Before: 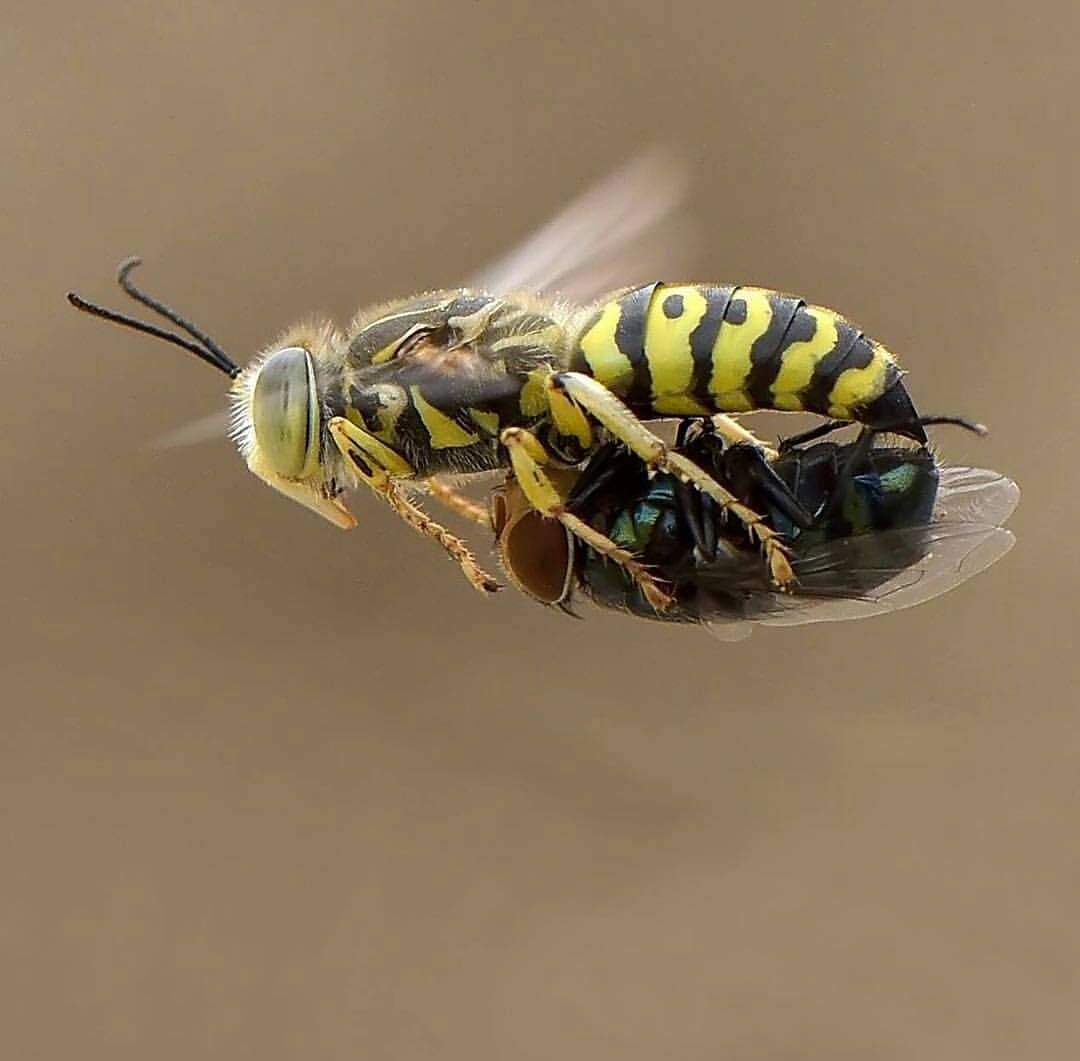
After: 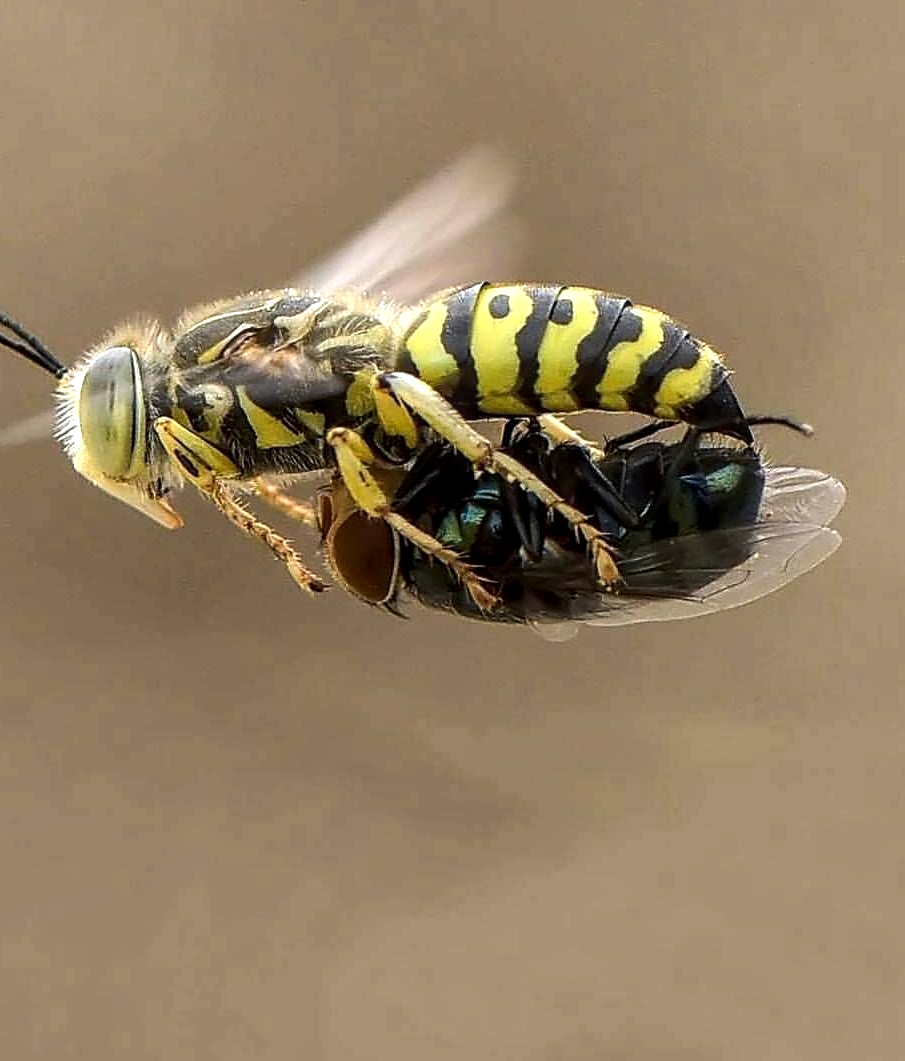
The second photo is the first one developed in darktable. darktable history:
tone equalizer: -8 EV -0.417 EV, -7 EV -0.389 EV, -6 EV -0.333 EV, -5 EV -0.222 EV, -3 EV 0.222 EV, -2 EV 0.333 EV, -1 EV 0.389 EV, +0 EV 0.417 EV, edges refinement/feathering 500, mask exposure compensation -1.57 EV, preserve details no
local contrast: on, module defaults
crop: left 16.145%
